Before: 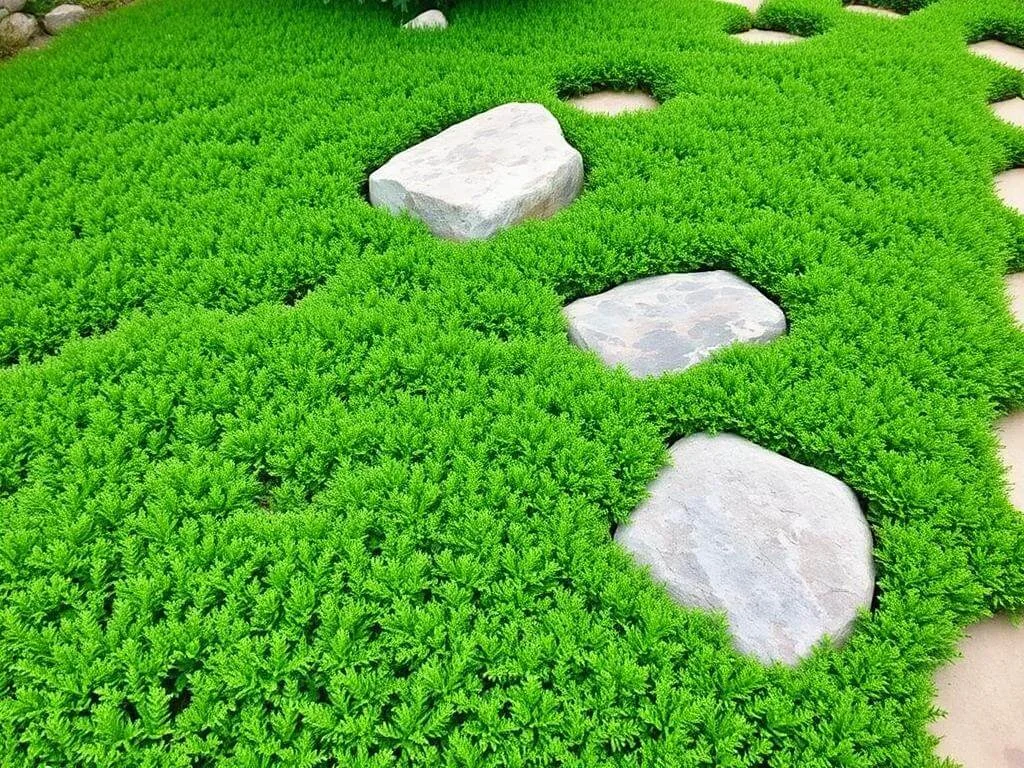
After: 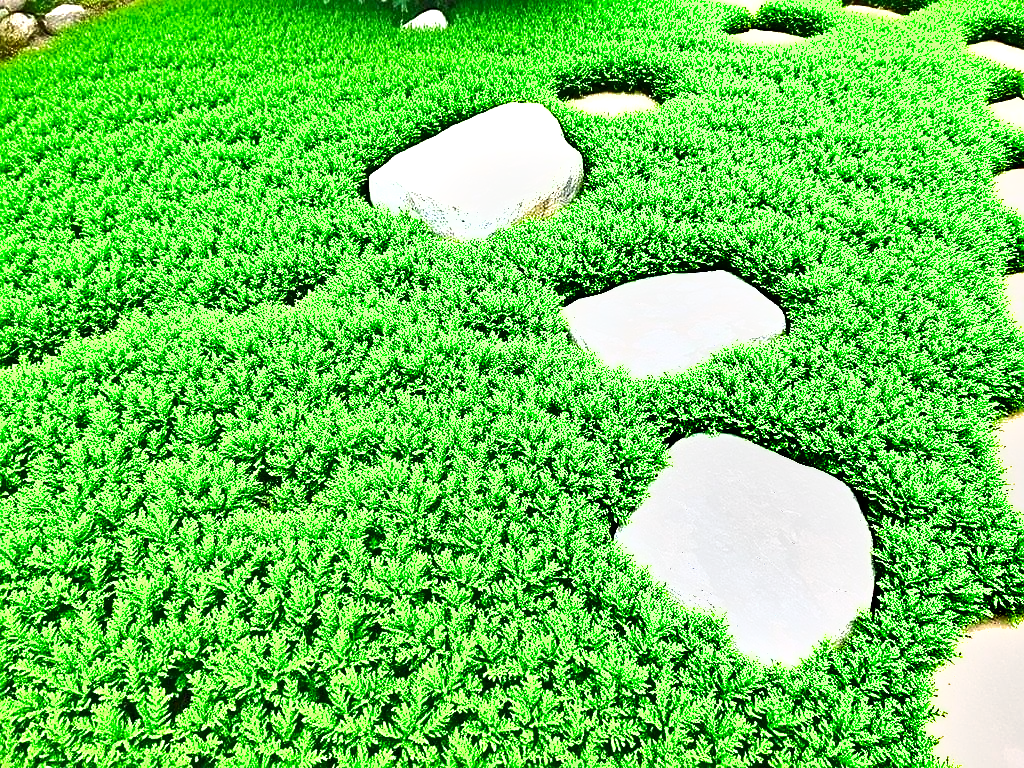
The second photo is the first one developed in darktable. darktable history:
sharpen: on, module defaults
shadows and highlights: shadows 61.07, soften with gaussian
exposure: black level correction 0, exposure 1.558 EV, compensate highlight preservation false
